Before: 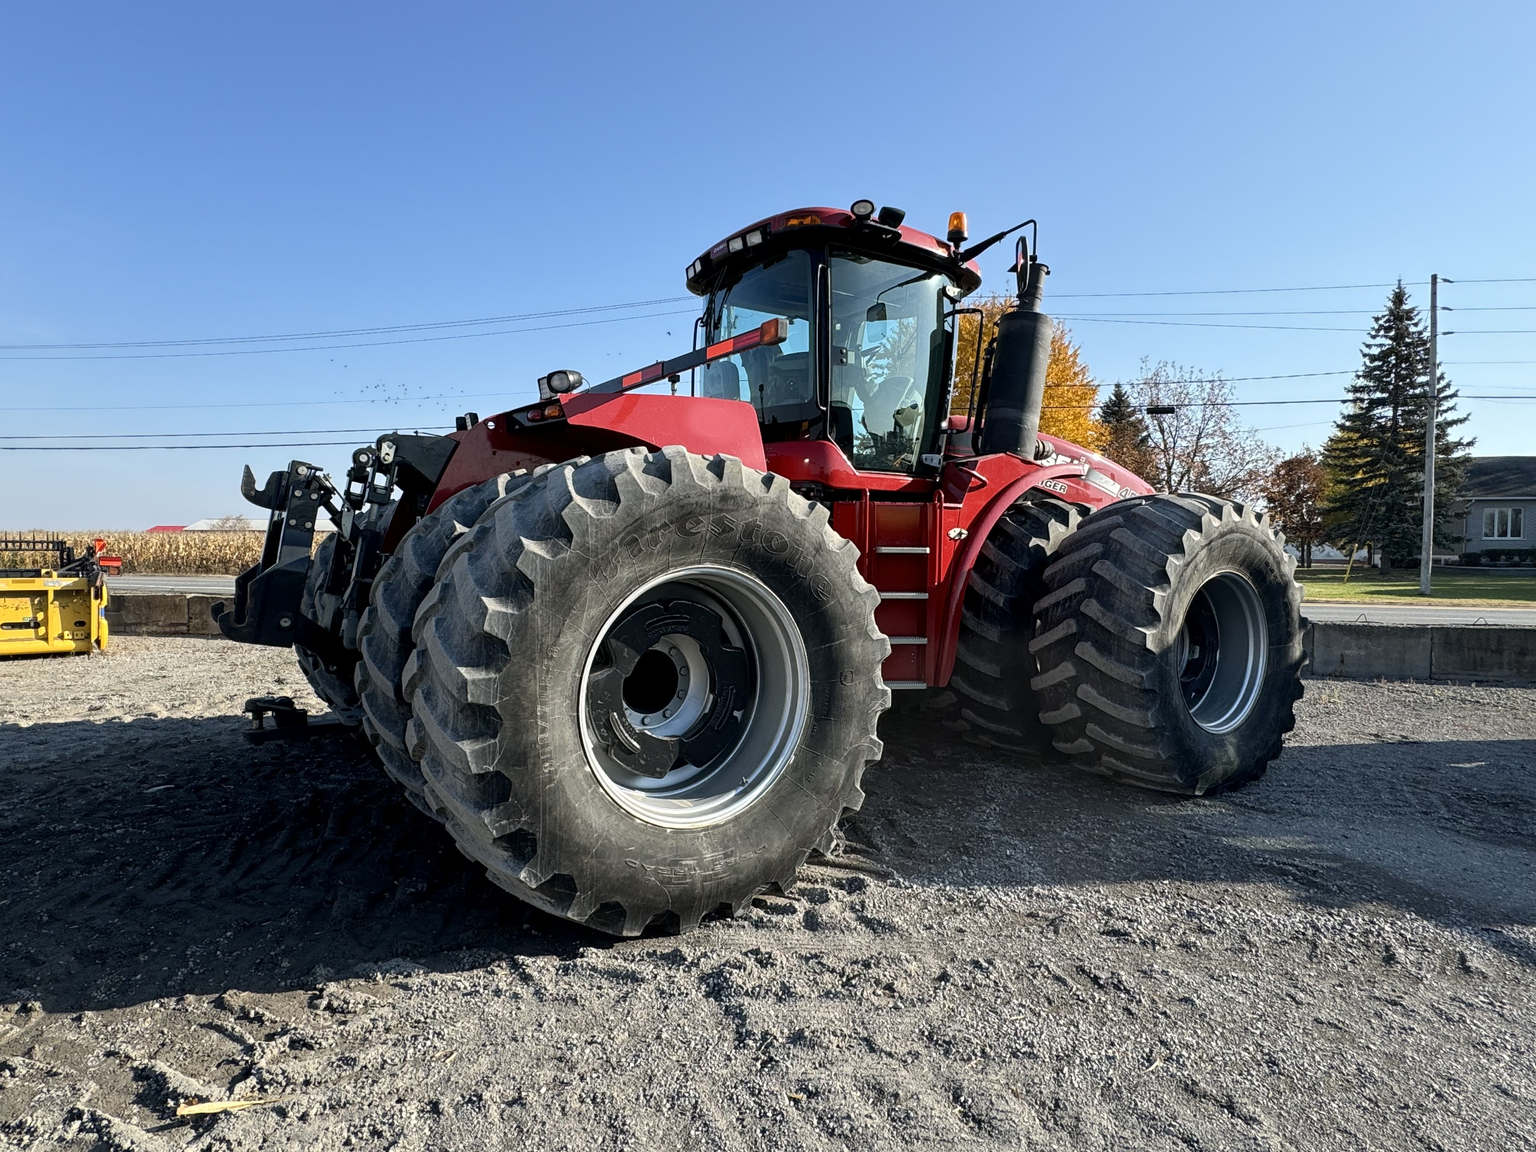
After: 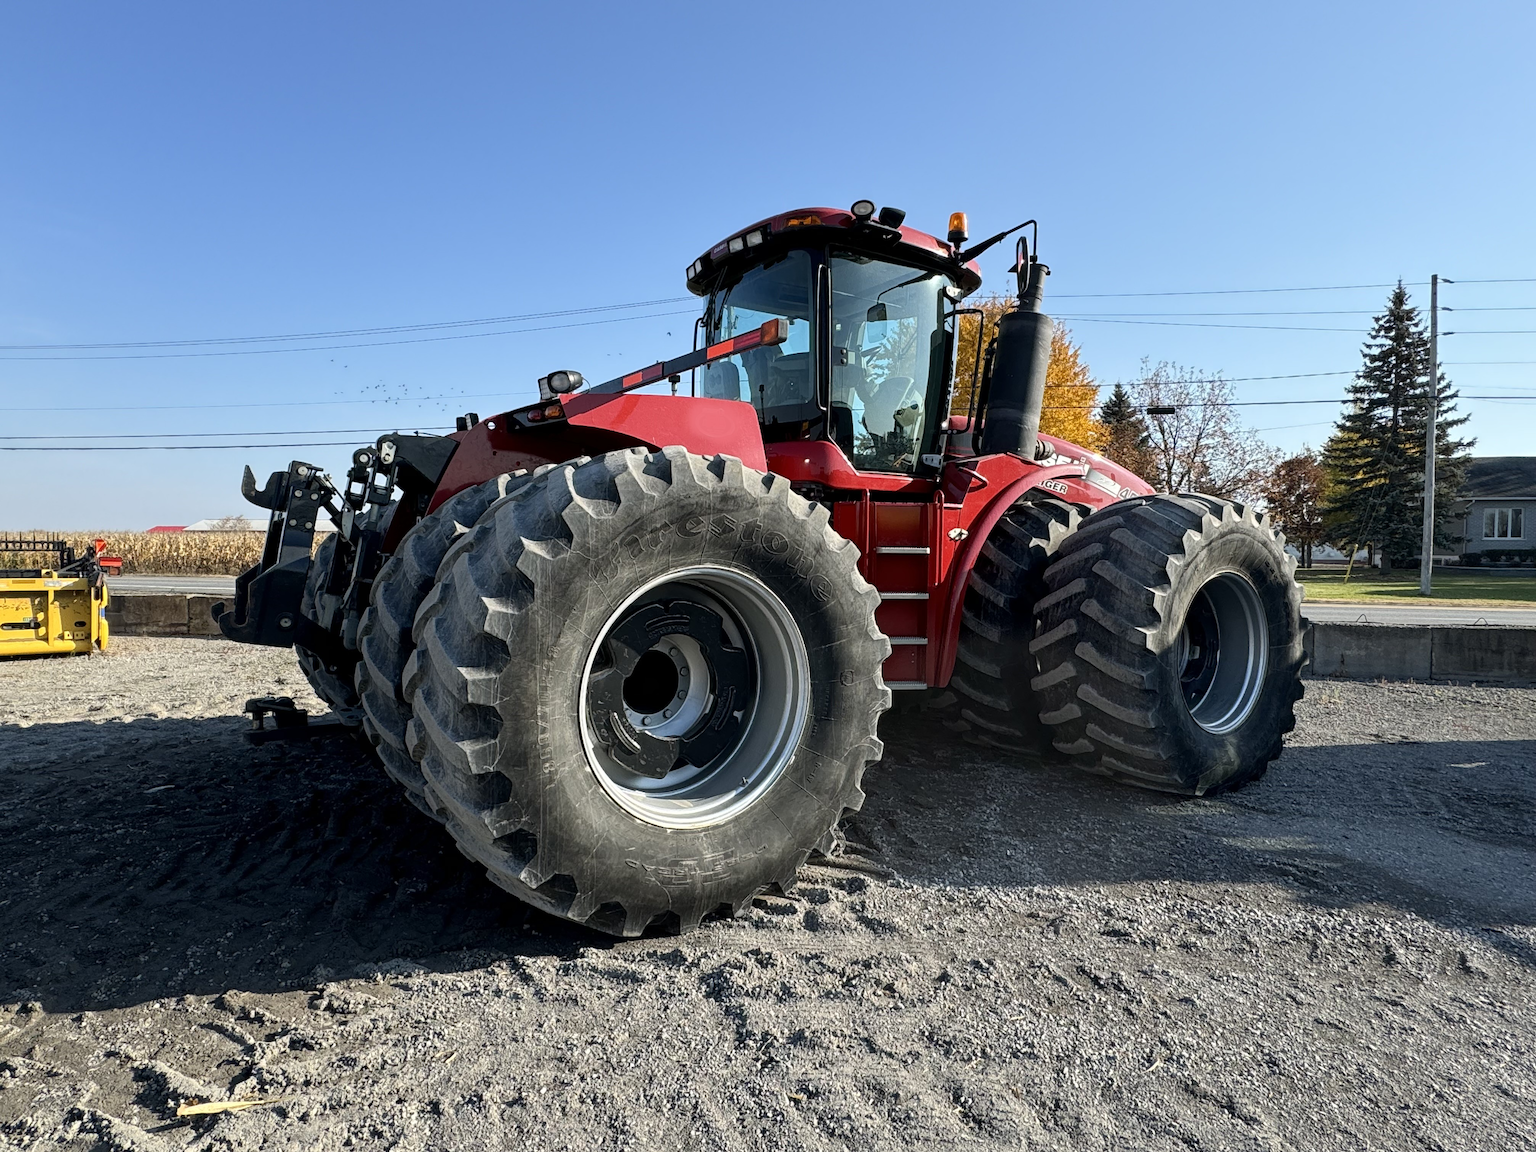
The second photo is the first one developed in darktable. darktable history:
color correction: highlights a* -0.151, highlights b* 0.134
